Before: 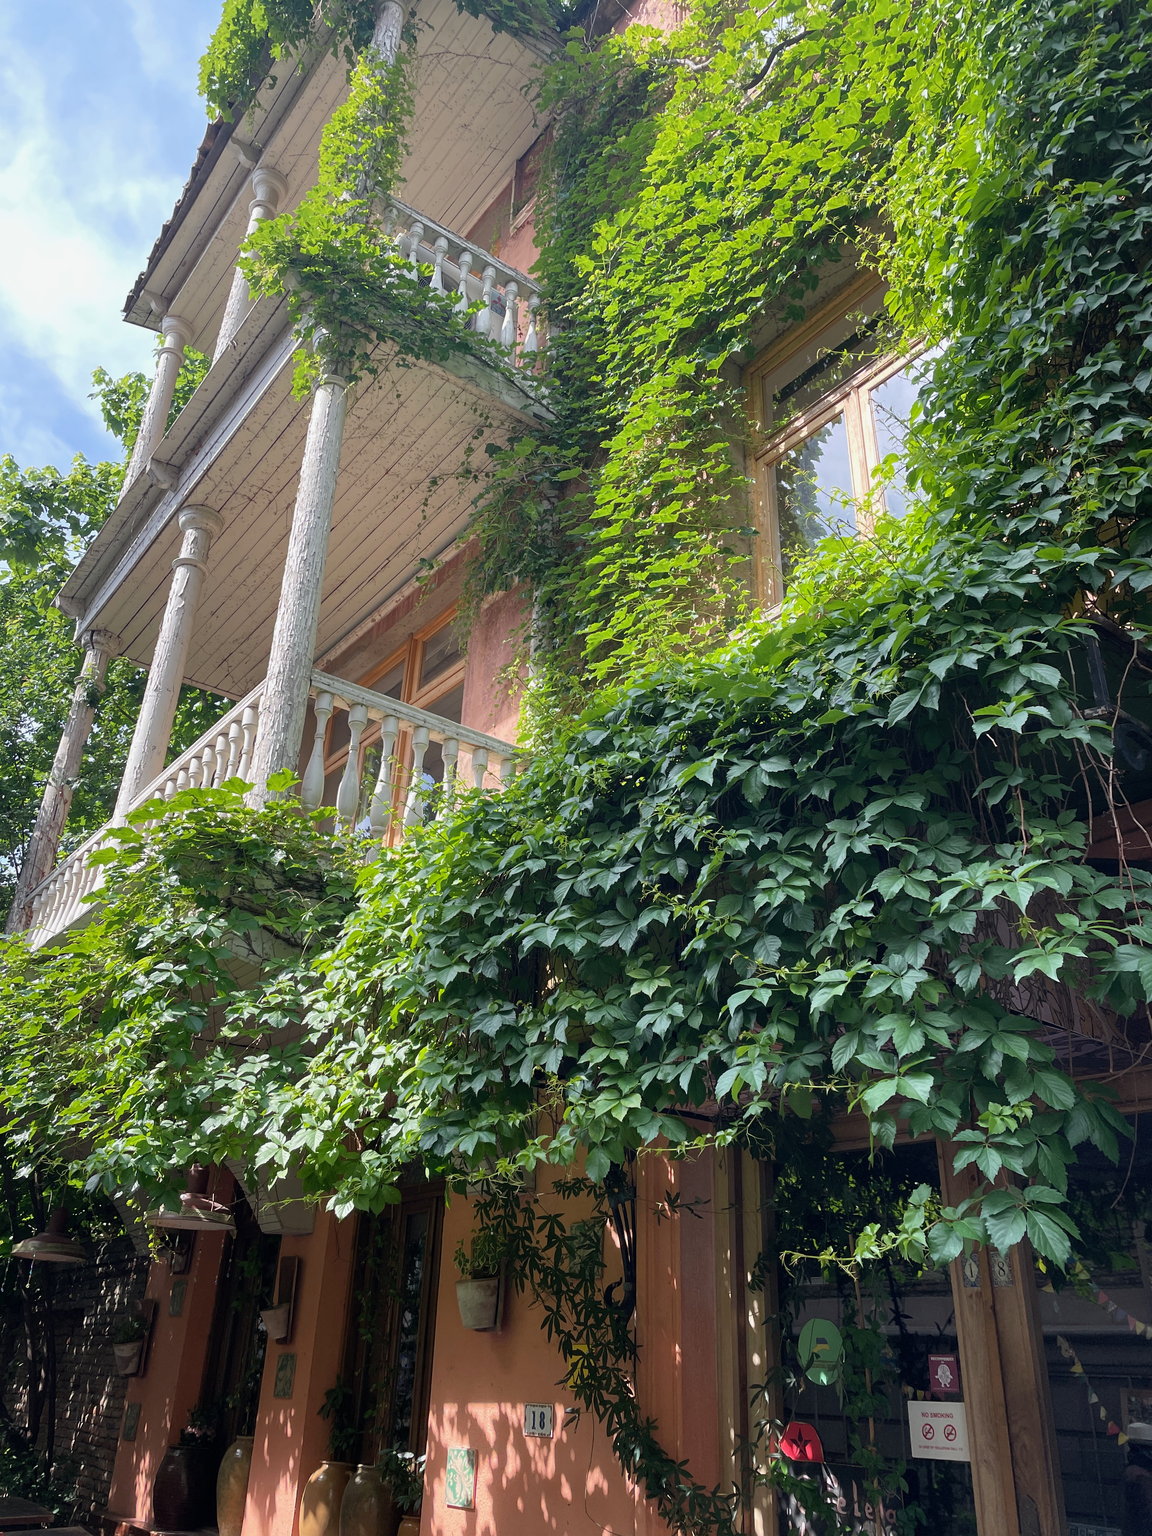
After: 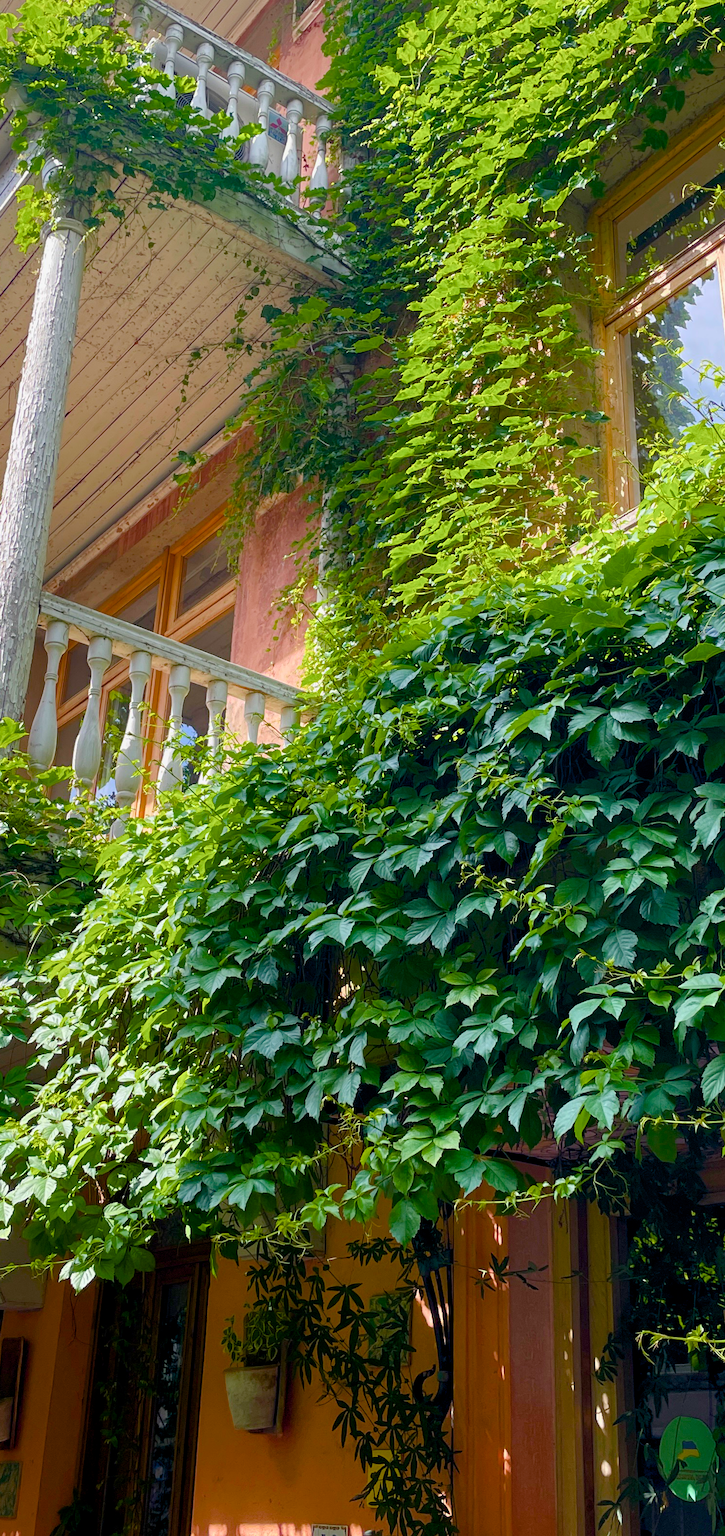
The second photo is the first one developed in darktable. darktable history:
crop and rotate: angle 0.021°, left 24.291%, top 13.238%, right 26.081%, bottom 8.001%
color balance rgb: linear chroma grading › shadows 10.251%, linear chroma grading › highlights 10.547%, linear chroma grading › global chroma 15.521%, linear chroma grading › mid-tones 14.949%, perceptual saturation grading › global saturation 20%, perceptual saturation grading › highlights -49.174%, perceptual saturation grading › shadows 25.987%, global vibrance 50.72%
